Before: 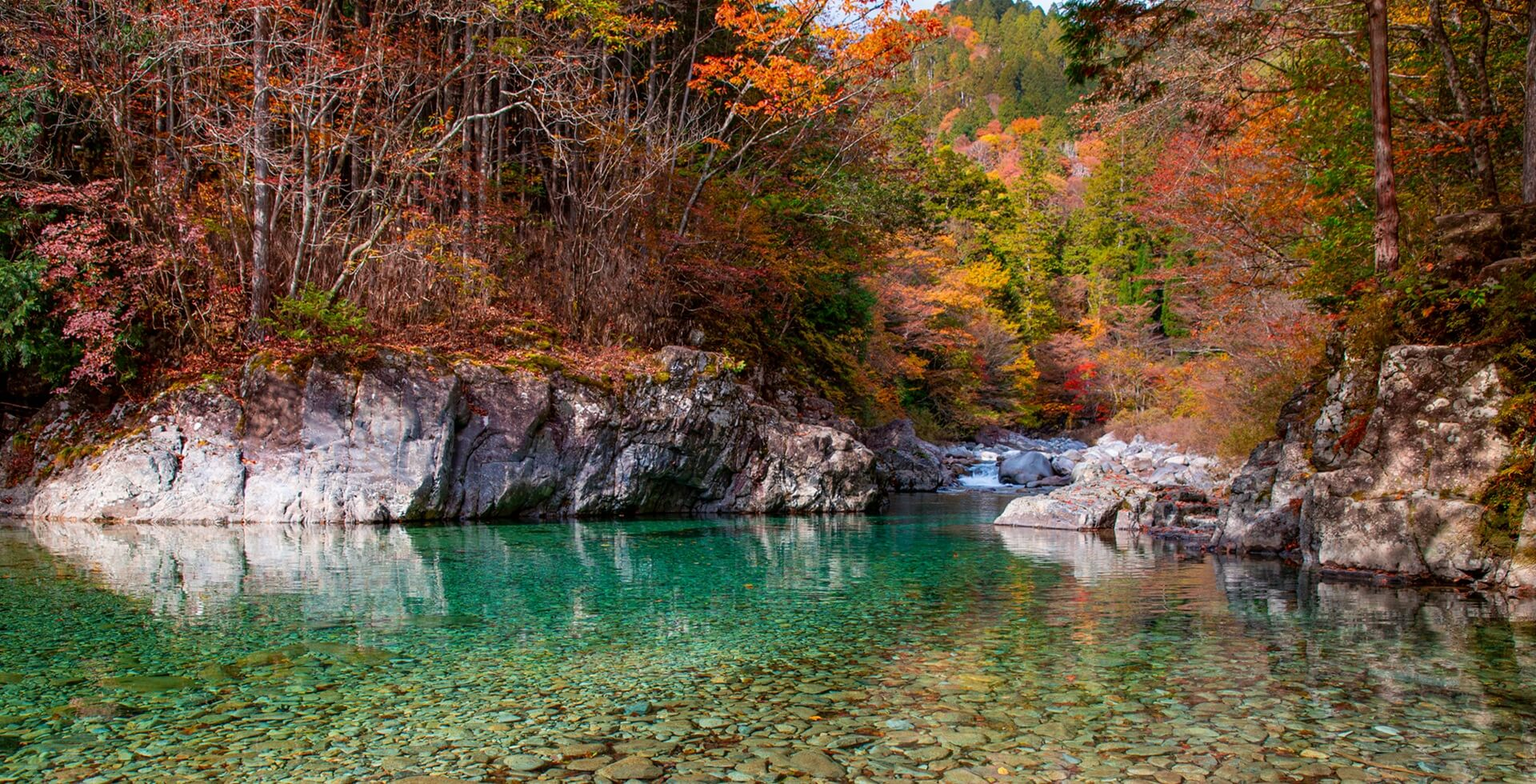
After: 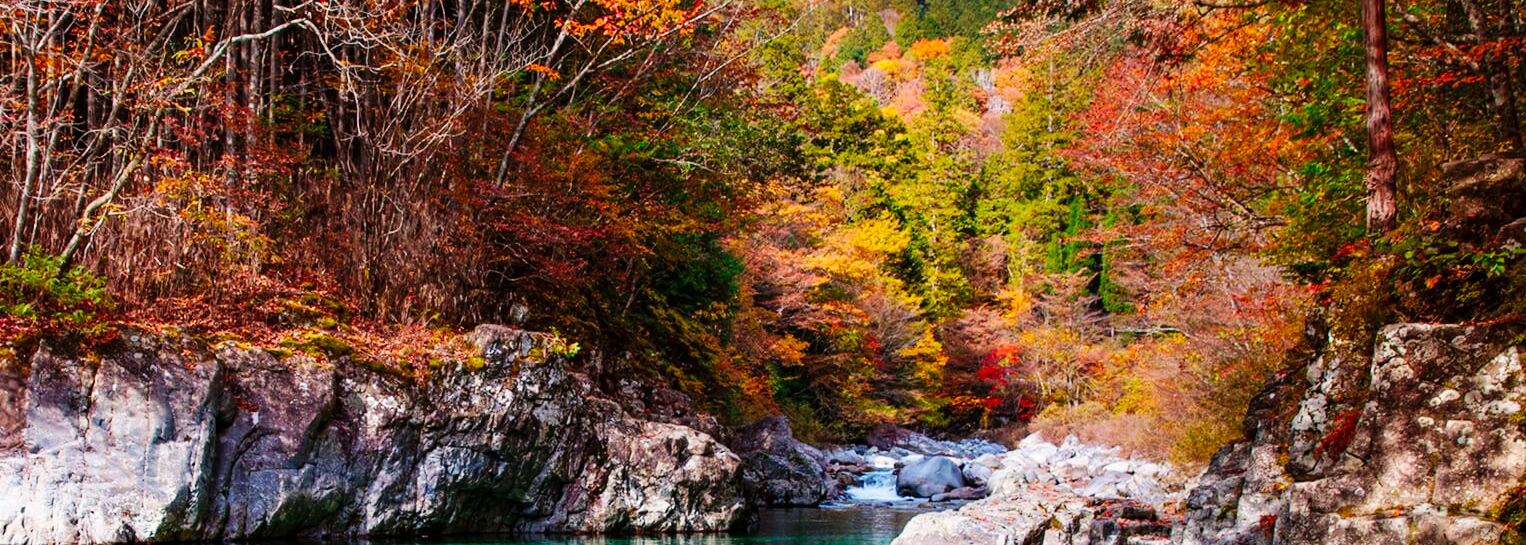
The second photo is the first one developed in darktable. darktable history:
crop: left 18.38%, top 11.092%, right 2.134%, bottom 33.217%
white balance: emerald 1
base curve: curves: ch0 [(0, 0) (0.032, 0.025) (0.121, 0.166) (0.206, 0.329) (0.605, 0.79) (1, 1)], preserve colors none
